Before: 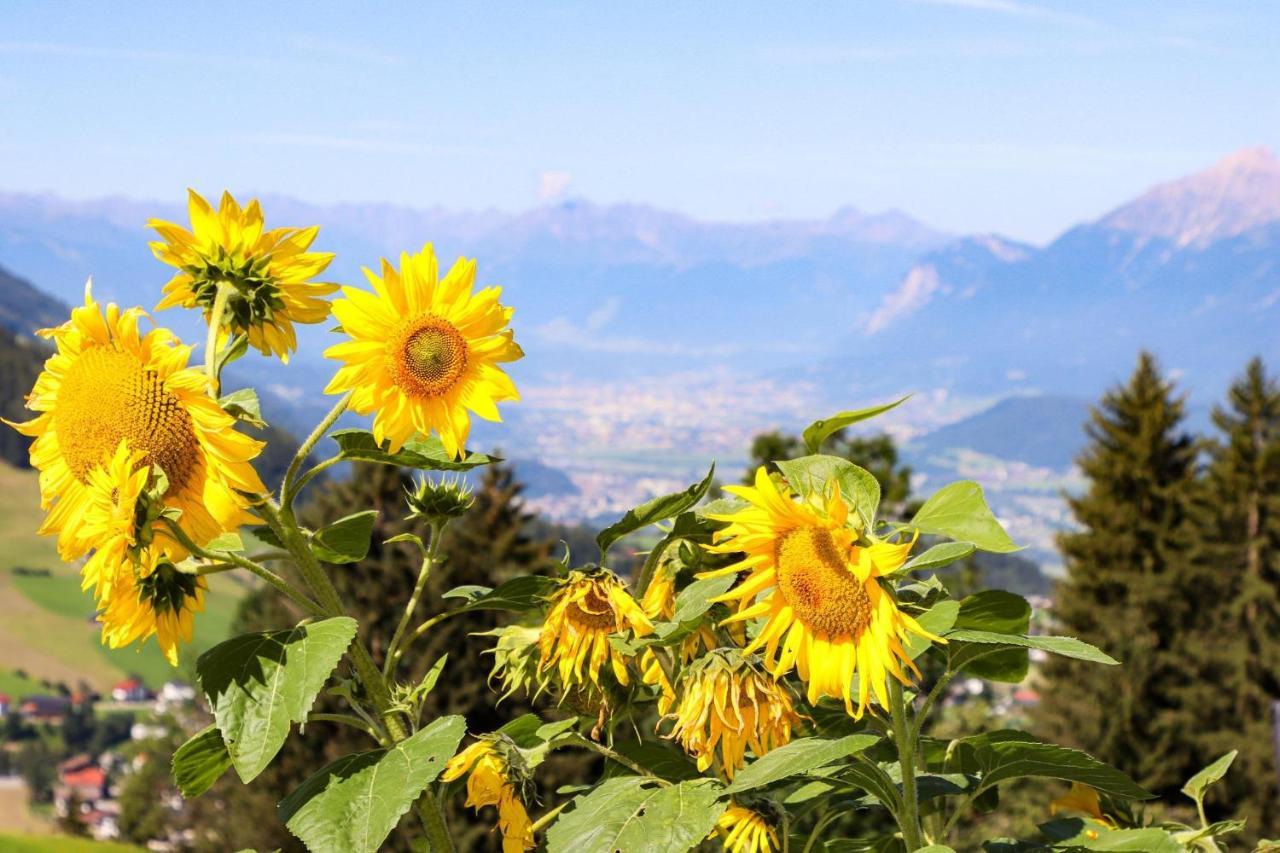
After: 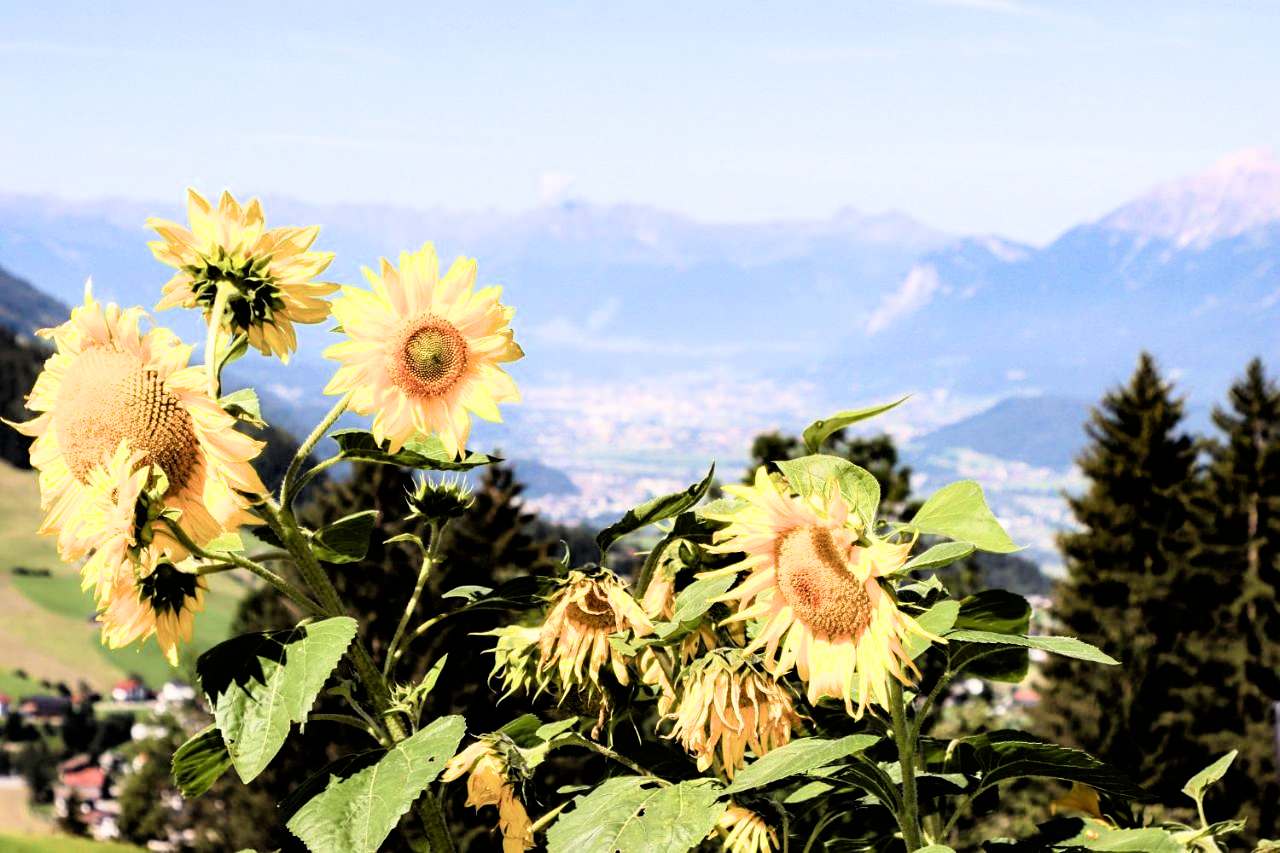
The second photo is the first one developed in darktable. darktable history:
filmic rgb: black relative exposure -3.75 EV, white relative exposure 2.38 EV, dynamic range scaling -49.86%, hardness 3.42, latitude 30.54%, contrast 1.813
